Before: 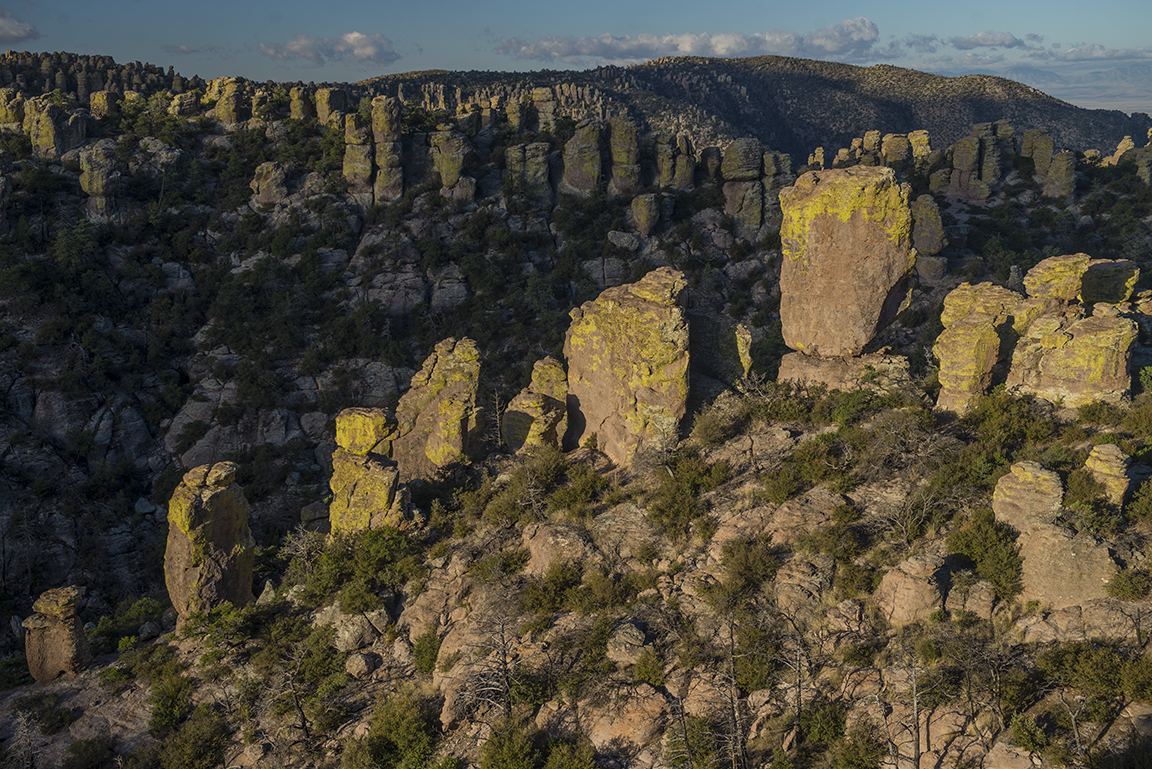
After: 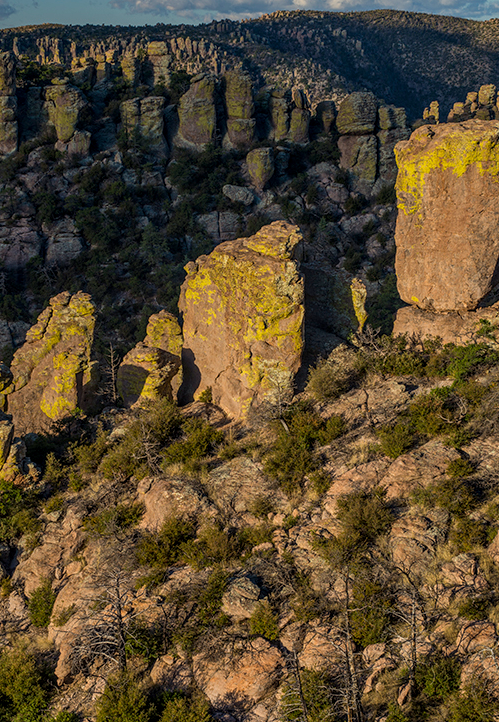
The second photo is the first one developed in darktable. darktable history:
crop: left 33.452%, top 6.025%, right 23.155%
local contrast: on, module defaults
contrast brightness saturation: saturation 0.18
exposure: compensate highlight preservation false
